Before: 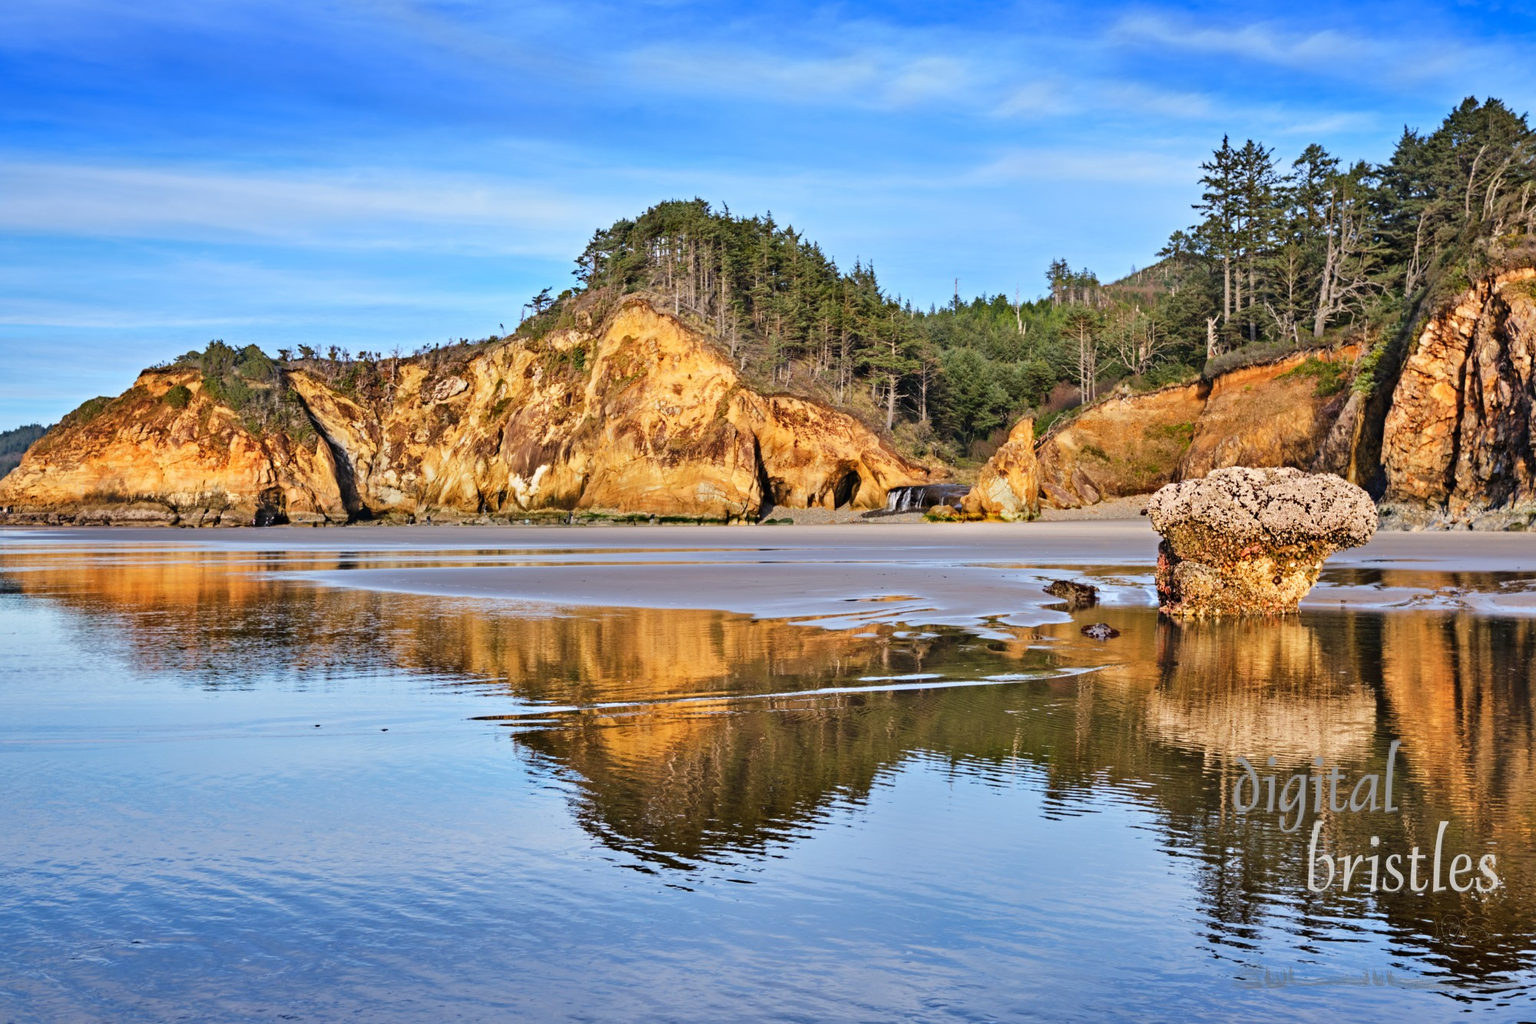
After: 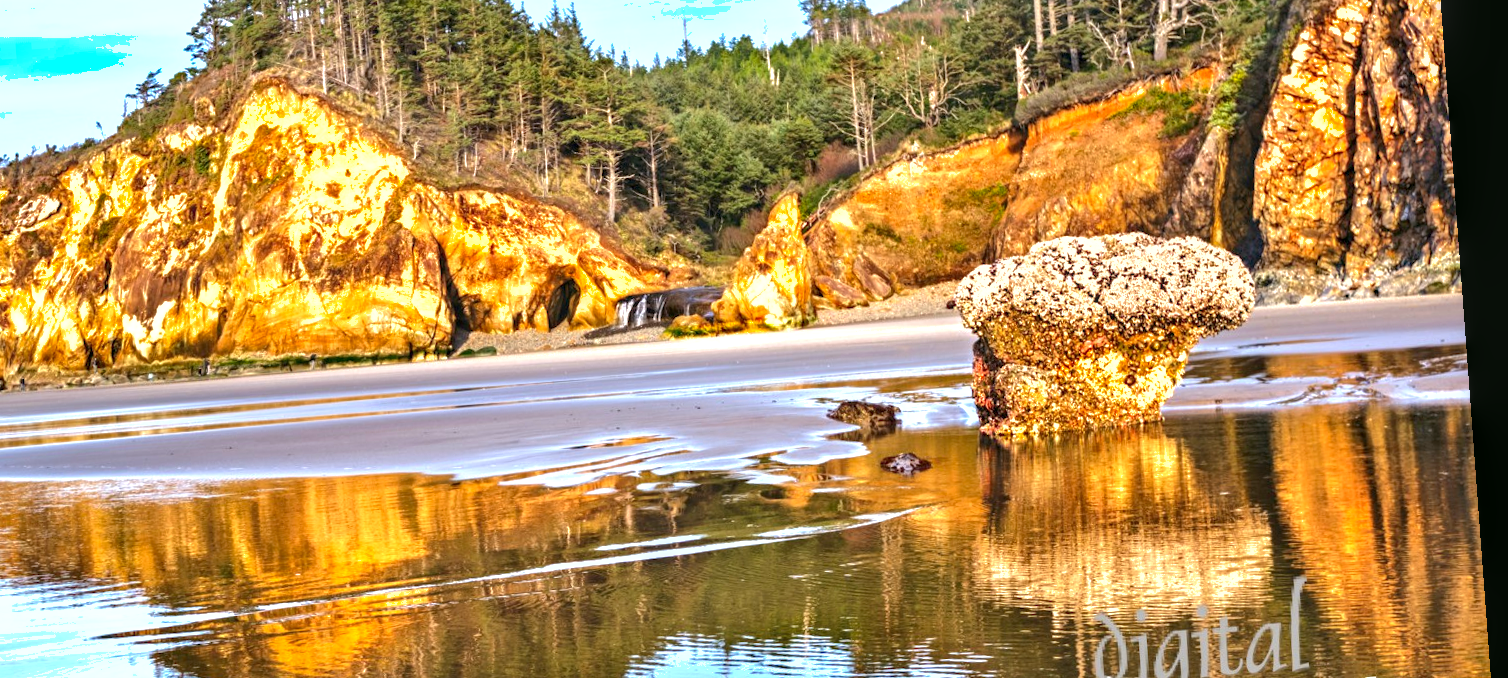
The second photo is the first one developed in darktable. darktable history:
rotate and perspective: rotation -4.25°, automatic cropping off
crop and rotate: left 27.938%, top 27.046%, bottom 27.046%
shadows and highlights: on, module defaults
local contrast: detail 130%
exposure: black level correction 0, exposure 0.9 EV, compensate highlight preservation false
color correction: saturation 1.1
color balance: mode lift, gamma, gain (sRGB), lift [1, 0.99, 1.01, 0.992], gamma [1, 1.037, 0.974, 0.963]
